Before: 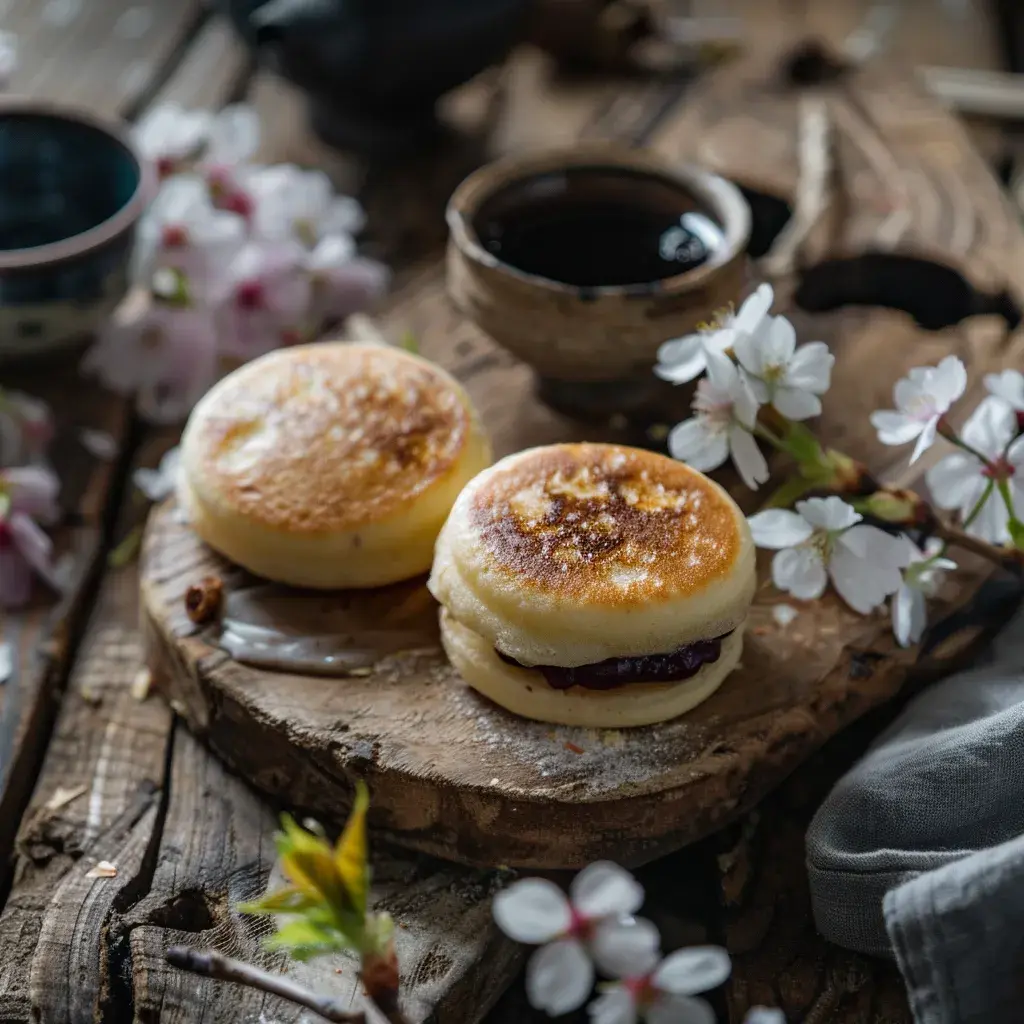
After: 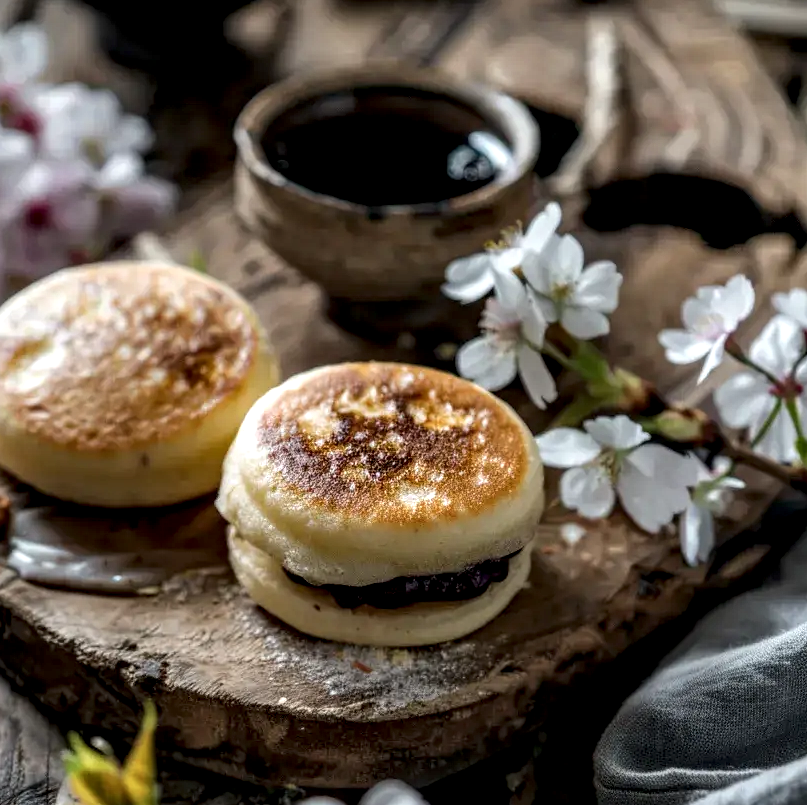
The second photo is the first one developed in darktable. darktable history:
local contrast: highlights 60%, shadows 60%, detail 160%
crop and rotate: left 20.74%, top 7.912%, right 0.375%, bottom 13.378%
